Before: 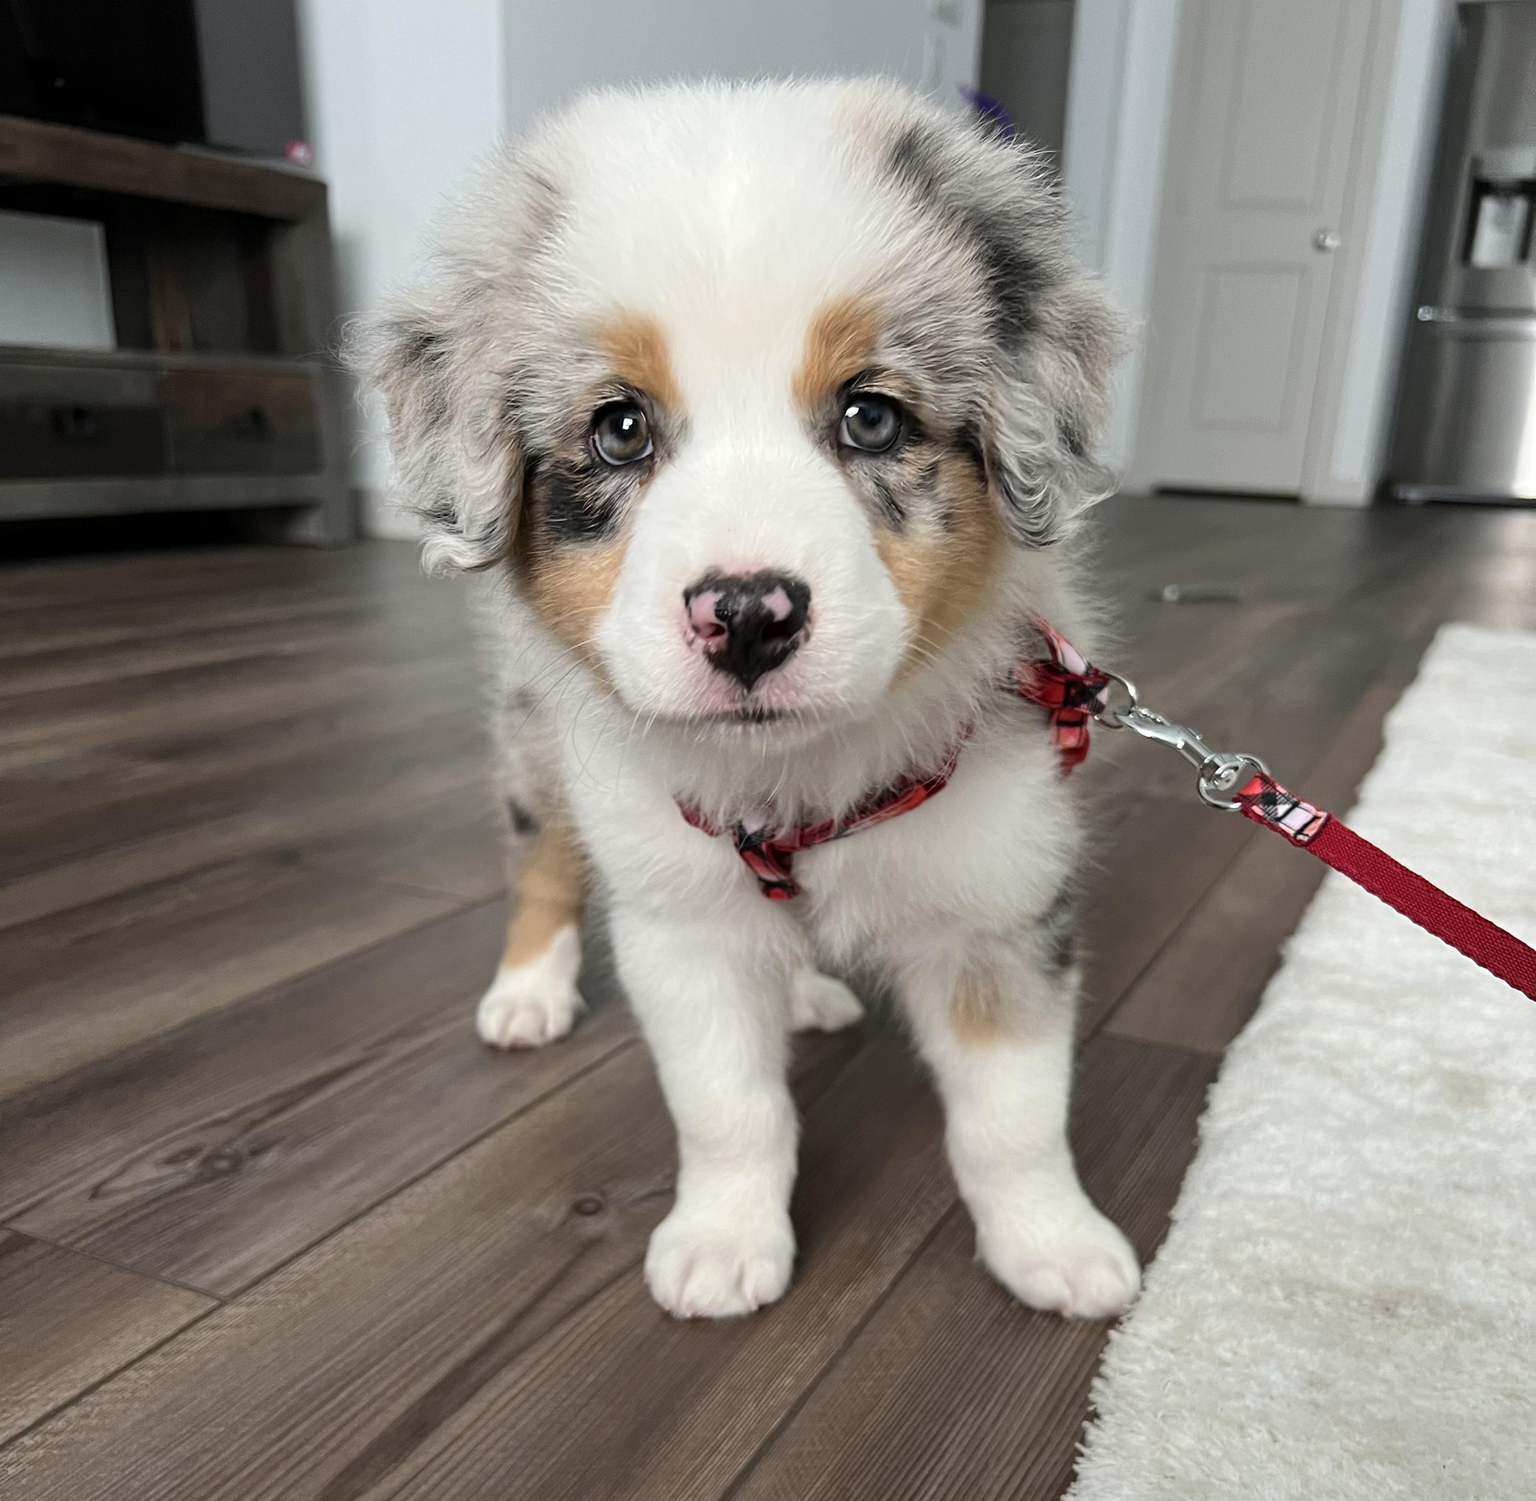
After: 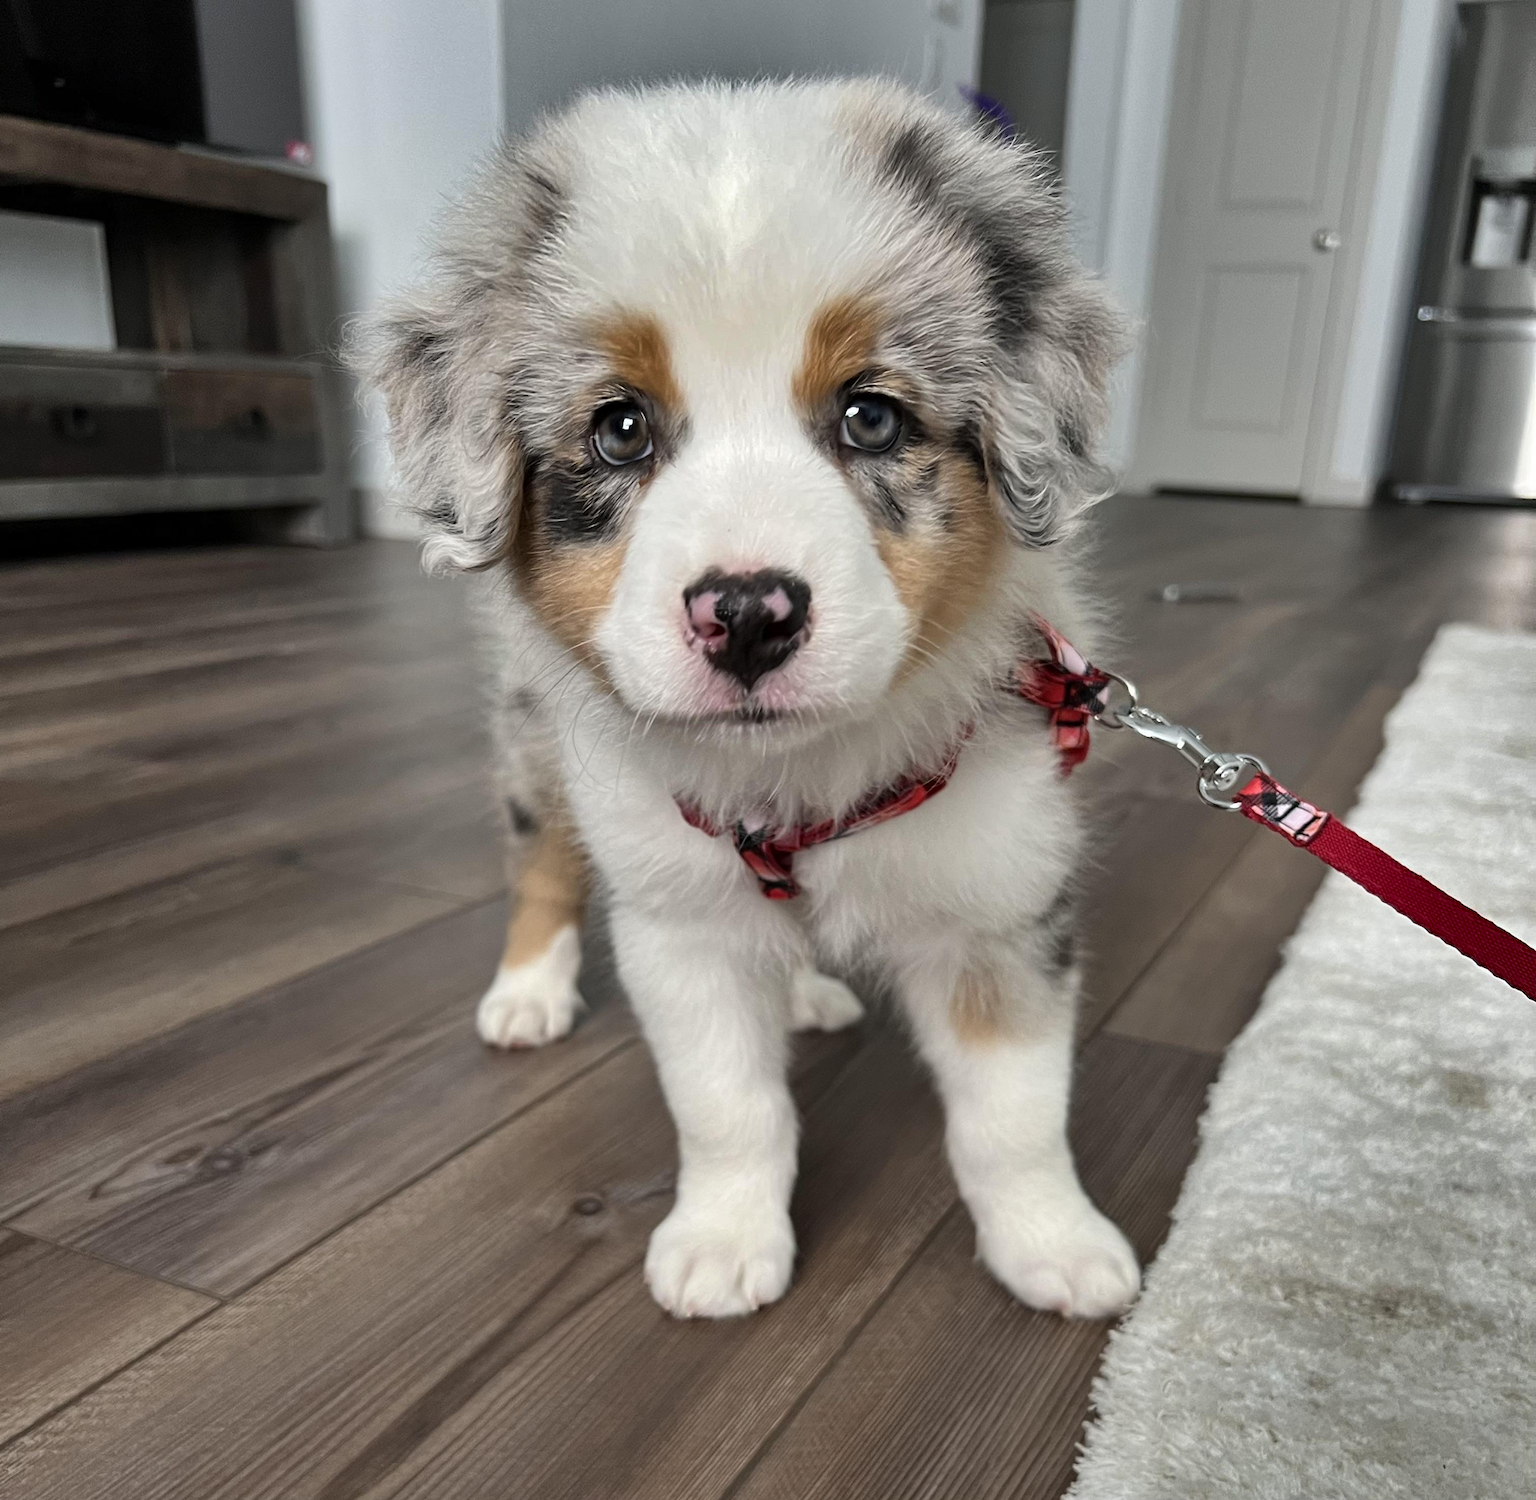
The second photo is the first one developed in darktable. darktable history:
shadows and highlights: radius 106.08, shadows 40.56, highlights -72.97, low approximation 0.01, soften with gaussian
